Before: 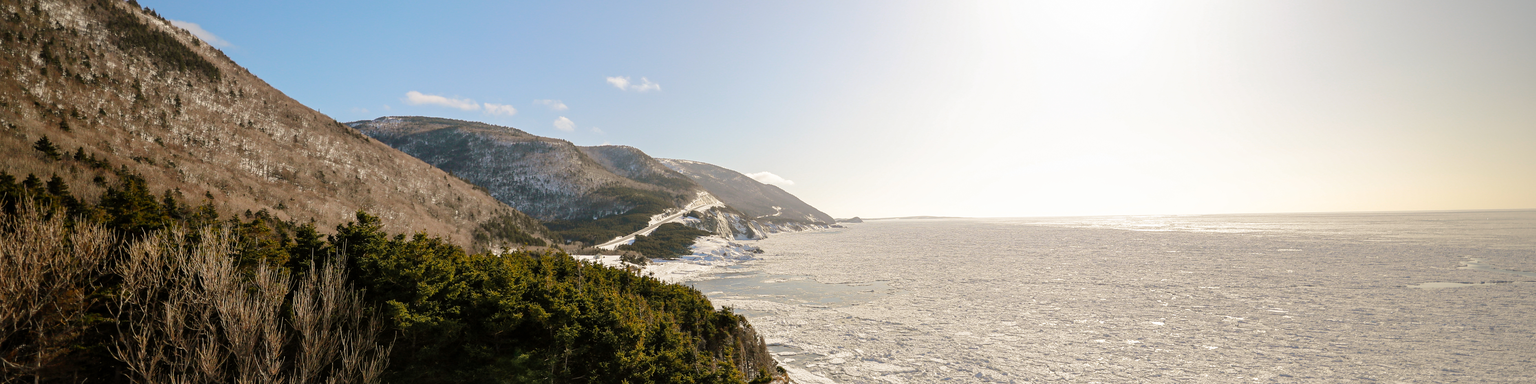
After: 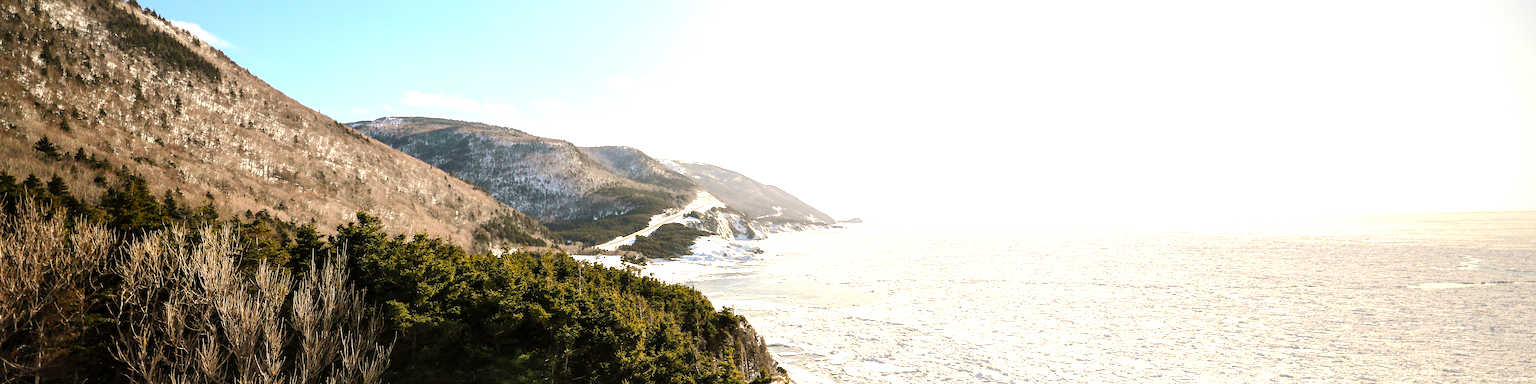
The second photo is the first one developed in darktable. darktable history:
tone equalizer: -8 EV -0.427 EV, -7 EV -0.386 EV, -6 EV -0.334 EV, -5 EV -0.241 EV, -3 EV 0.211 EV, -2 EV 0.343 EV, -1 EV 0.371 EV, +0 EV 0.413 EV, edges refinement/feathering 500, mask exposure compensation -1.57 EV, preserve details guided filter
exposure: black level correction 0, exposure 0.696 EV, compensate highlight preservation false
